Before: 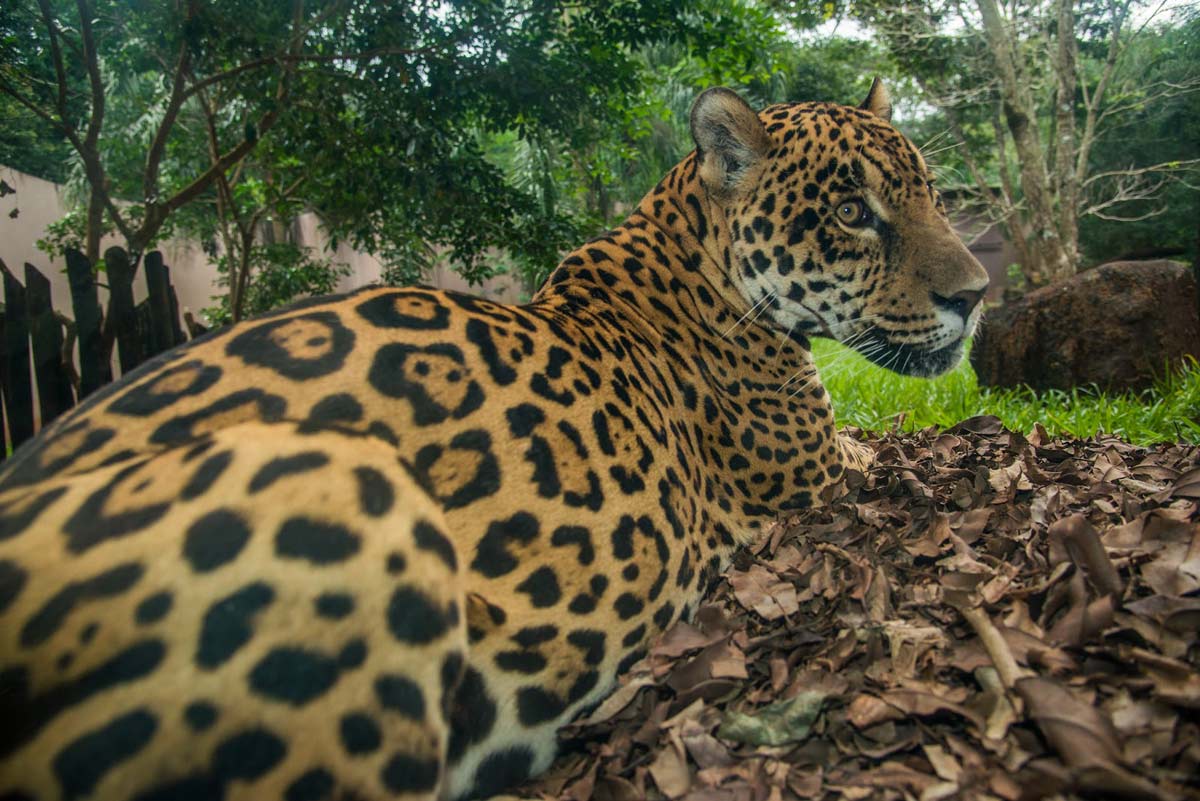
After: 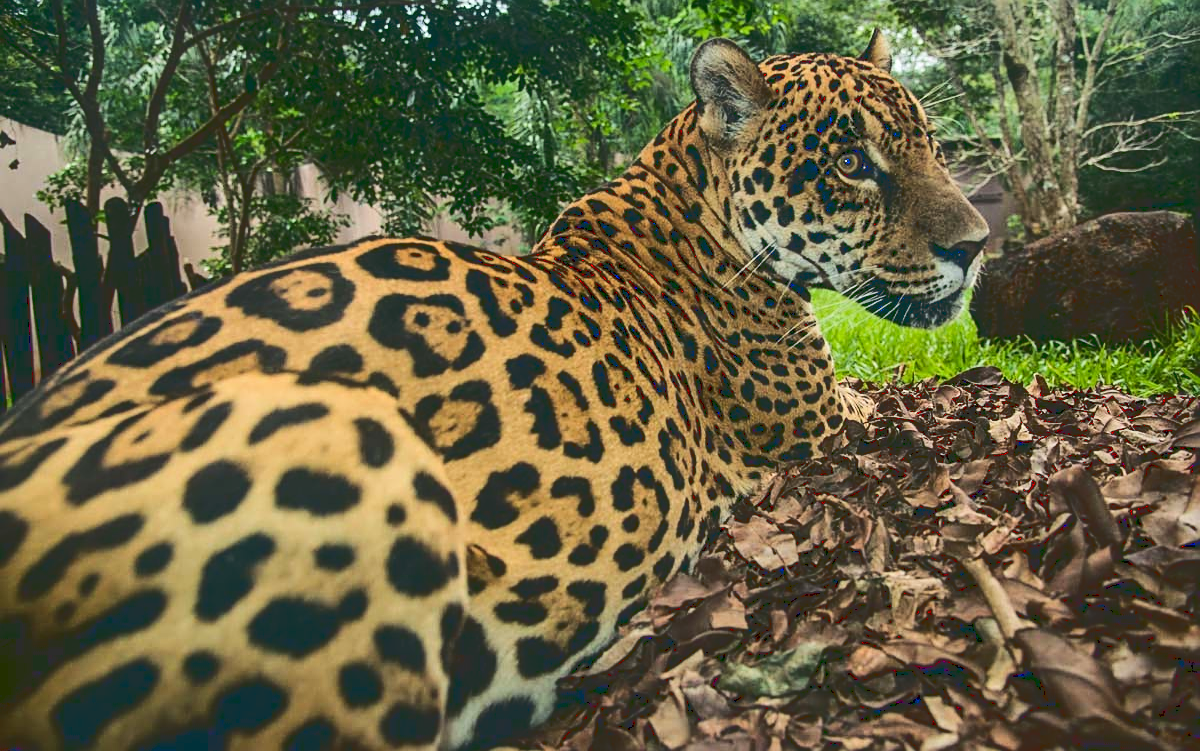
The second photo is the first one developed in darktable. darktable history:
sharpen: on, module defaults
tone curve: curves: ch0 [(0, 0) (0.003, 0.178) (0.011, 0.177) (0.025, 0.177) (0.044, 0.178) (0.069, 0.178) (0.1, 0.18) (0.136, 0.183) (0.177, 0.199) (0.224, 0.227) (0.277, 0.278) (0.335, 0.357) (0.399, 0.449) (0.468, 0.546) (0.543, 0.65) (0.623, 0.724) (0.709, 0.804) (0.801, 0.868) (0.898, 0.921) (1, 1)], color space Lab, linked channels, preserve colors none
crop and rotate: top 6.131%
